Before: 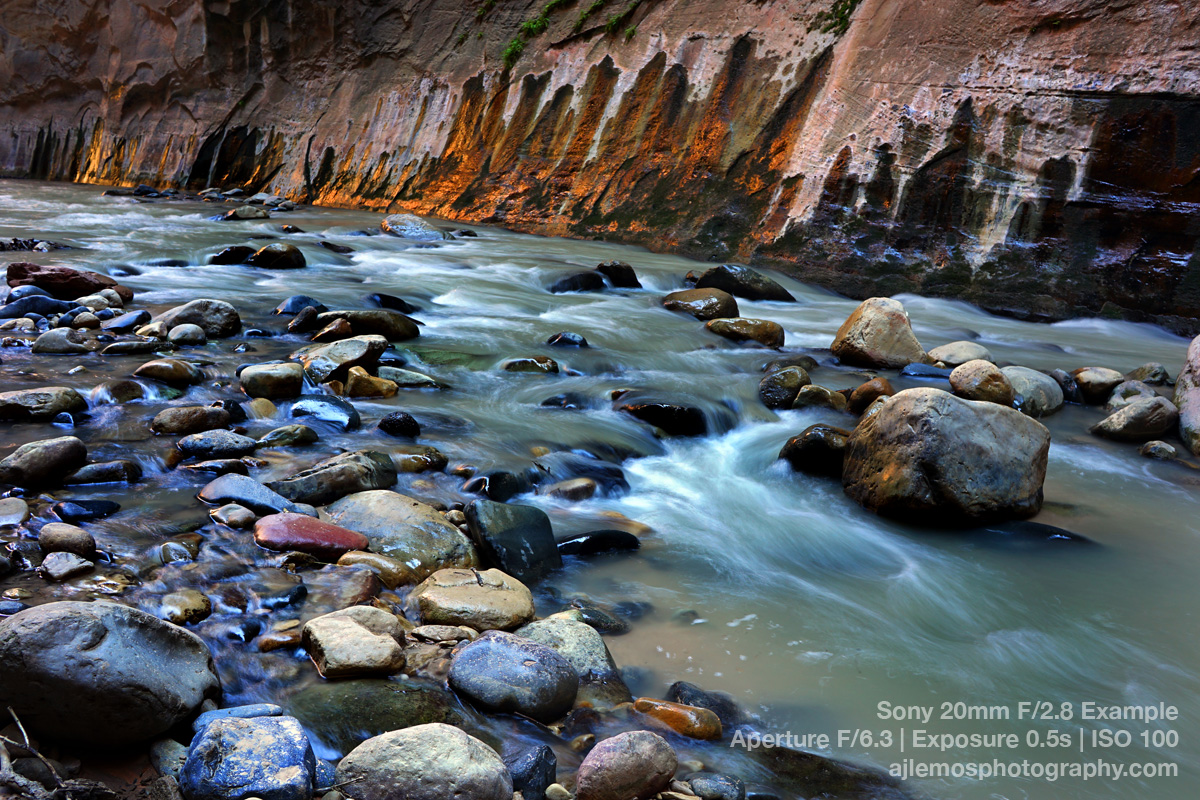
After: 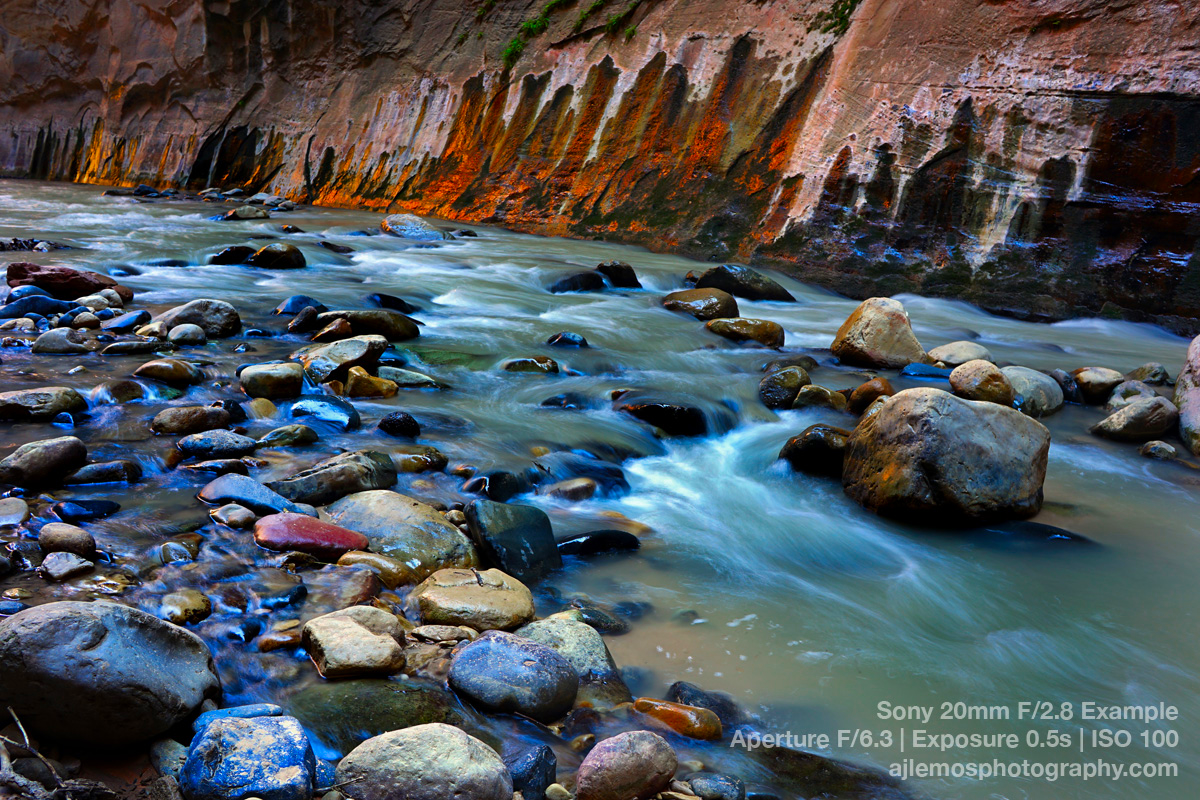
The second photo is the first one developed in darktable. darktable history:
color zones: curves: ch0 [(0, 0.425) (0.143, 0.422) (0.286, 0.42) (0.429, 0.419) (0.571, 0.419) (0.714, 0.42) (0.857, 0.422) (1, 0.425)]; ch1 [(0, 0.666) (0.143, 0.669) (0.286, 0.671) (0.429, 0.67) (0.571, 0.67) (0.714, 0.67) (0.857, 0.67) (1, 0.666)]
